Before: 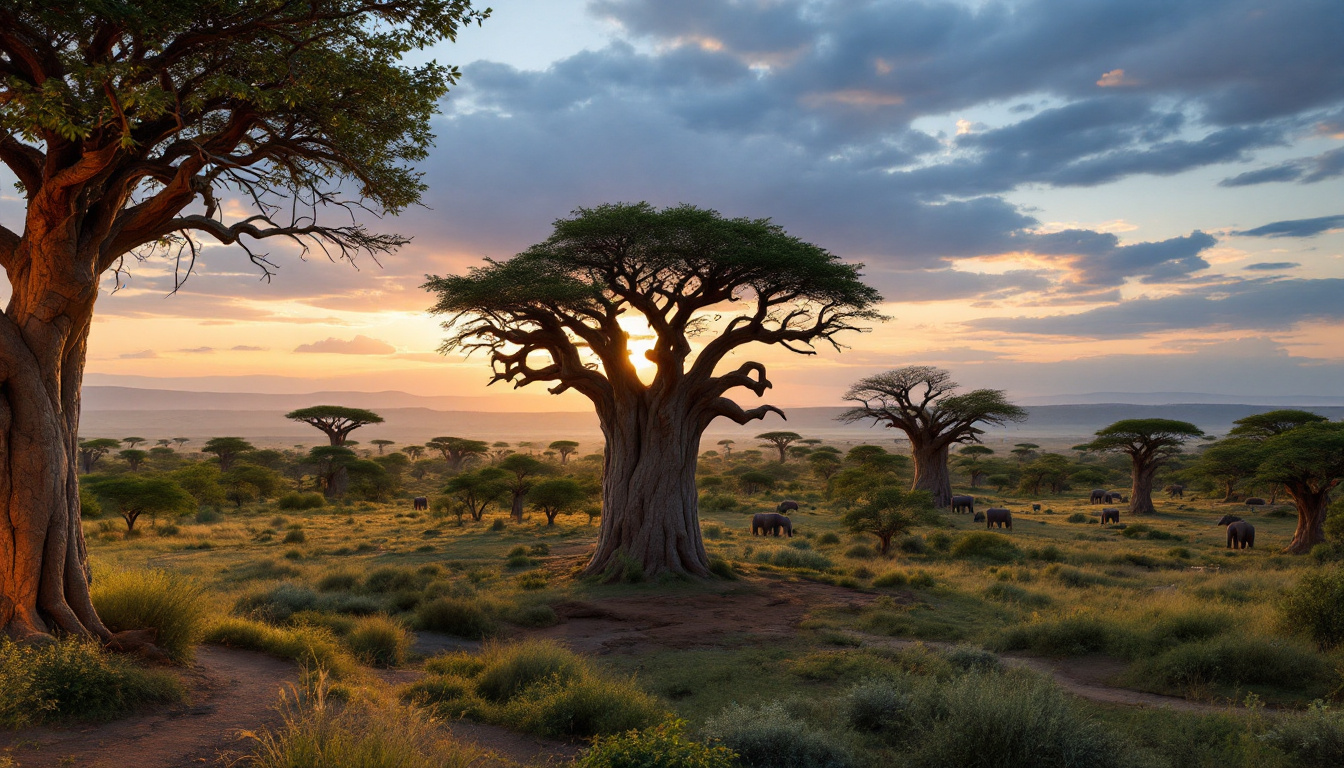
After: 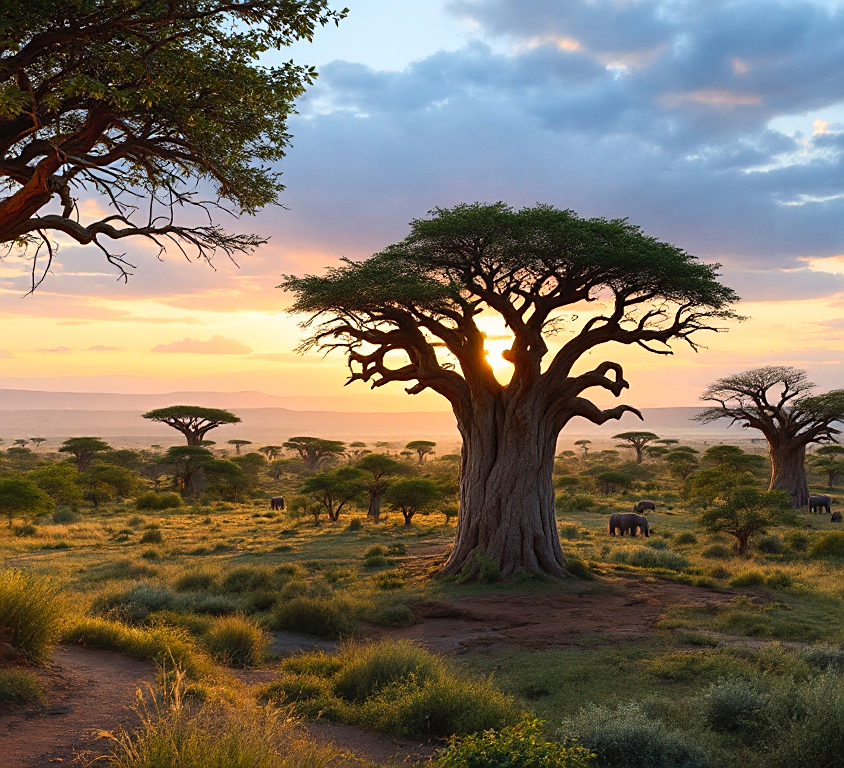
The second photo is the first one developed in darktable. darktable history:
contrast equalizer: octaves 7, y [[0.6 ×6], [0.55 ×6], [0 ×6], [0 ×6], [0 ×6]], mix -0.2
contrast brightness saturation: contrast 0.2, brightness 0.16, saturation 0.22
sharpen: on, module defaults
crop: left 10.644%, right 26.528%
